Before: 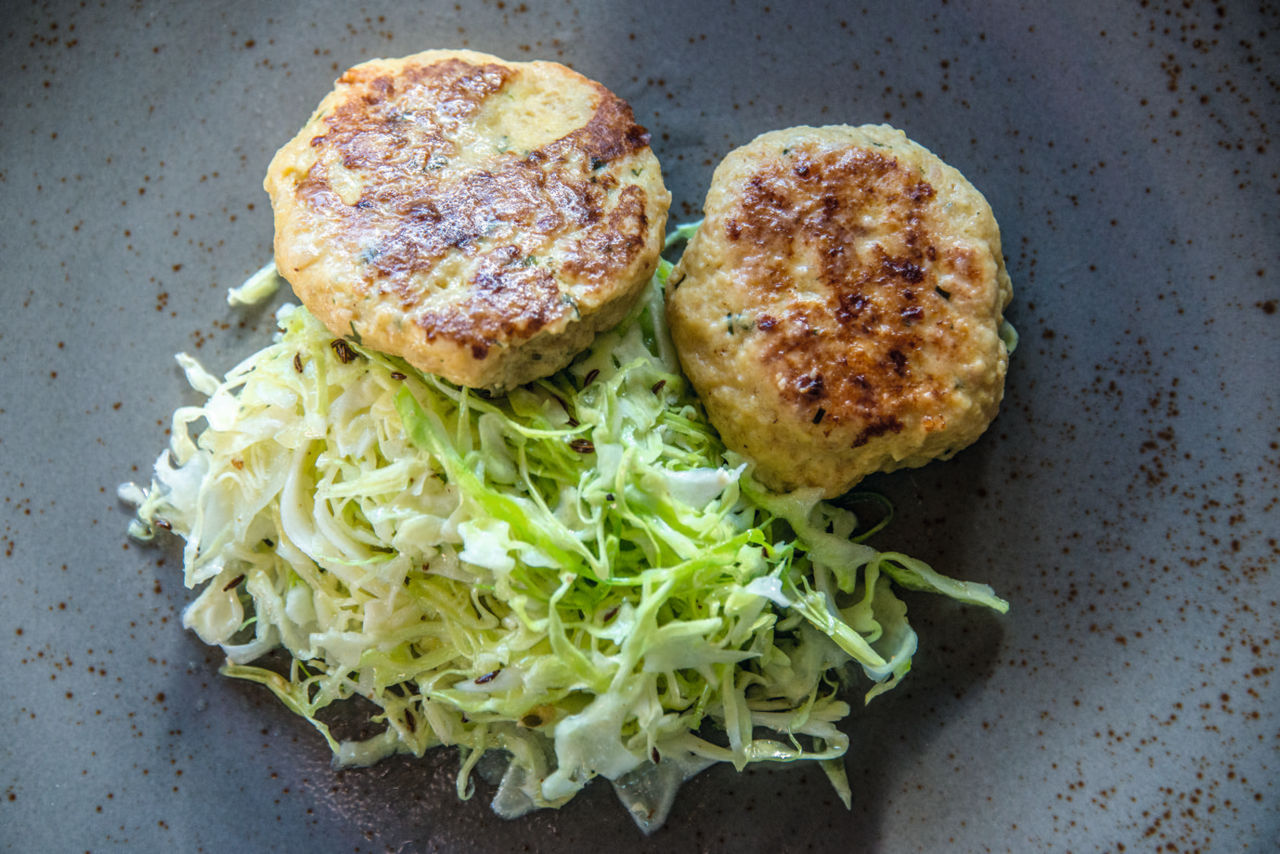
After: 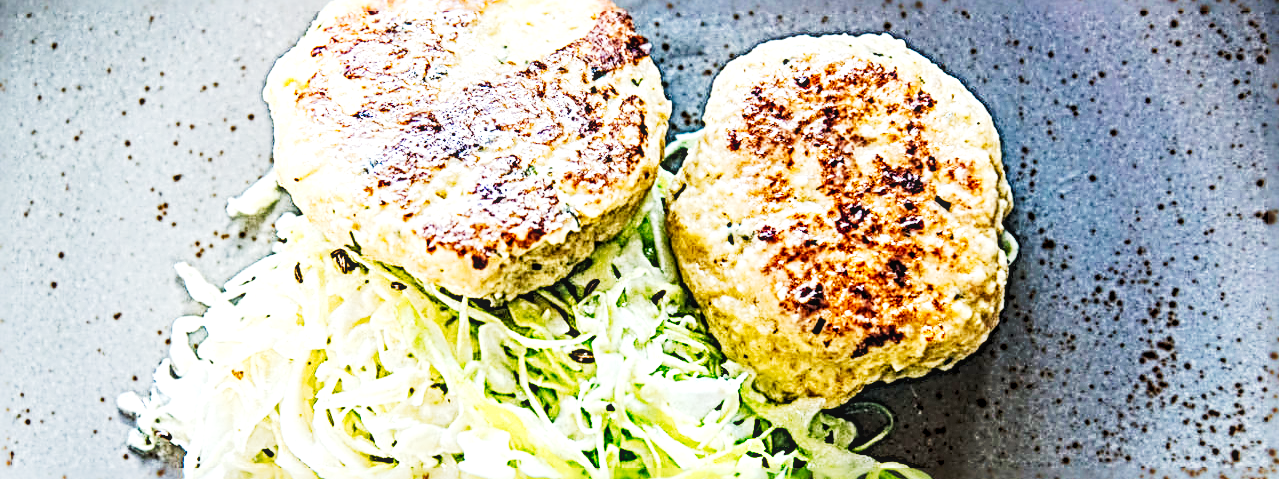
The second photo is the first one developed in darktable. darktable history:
crop and rotate: top 10.605%, bottom 33.274%
local contrast: on, module defaults
sharpen: radius 4.001, amount 2
tone curve: curves: ch0 [(0, 0) (0.003, 0.004) (0.011, 0.015) (0.025, 0.034) (0.044, 0.061) (0.069, 0.095) (0.1, 0.137) (0.136, 0.187) (0.177, 0.244) (0.224, 0.308) (0.277, 0.415) (0.335, 0.532) (0.399, 0.642) (0.468, 0.747) (0.543, 0.829) (0.623, 0.886) (0.709, 0.924) (0.801, 0.951) (0.898, 0.975) (1, 1)], preserve colors none
tone equalizer: on, module defaults
exposure: black level correction 0, exposure 0.7 EV, compensate exposure bias true, compensate highlight preservation false
